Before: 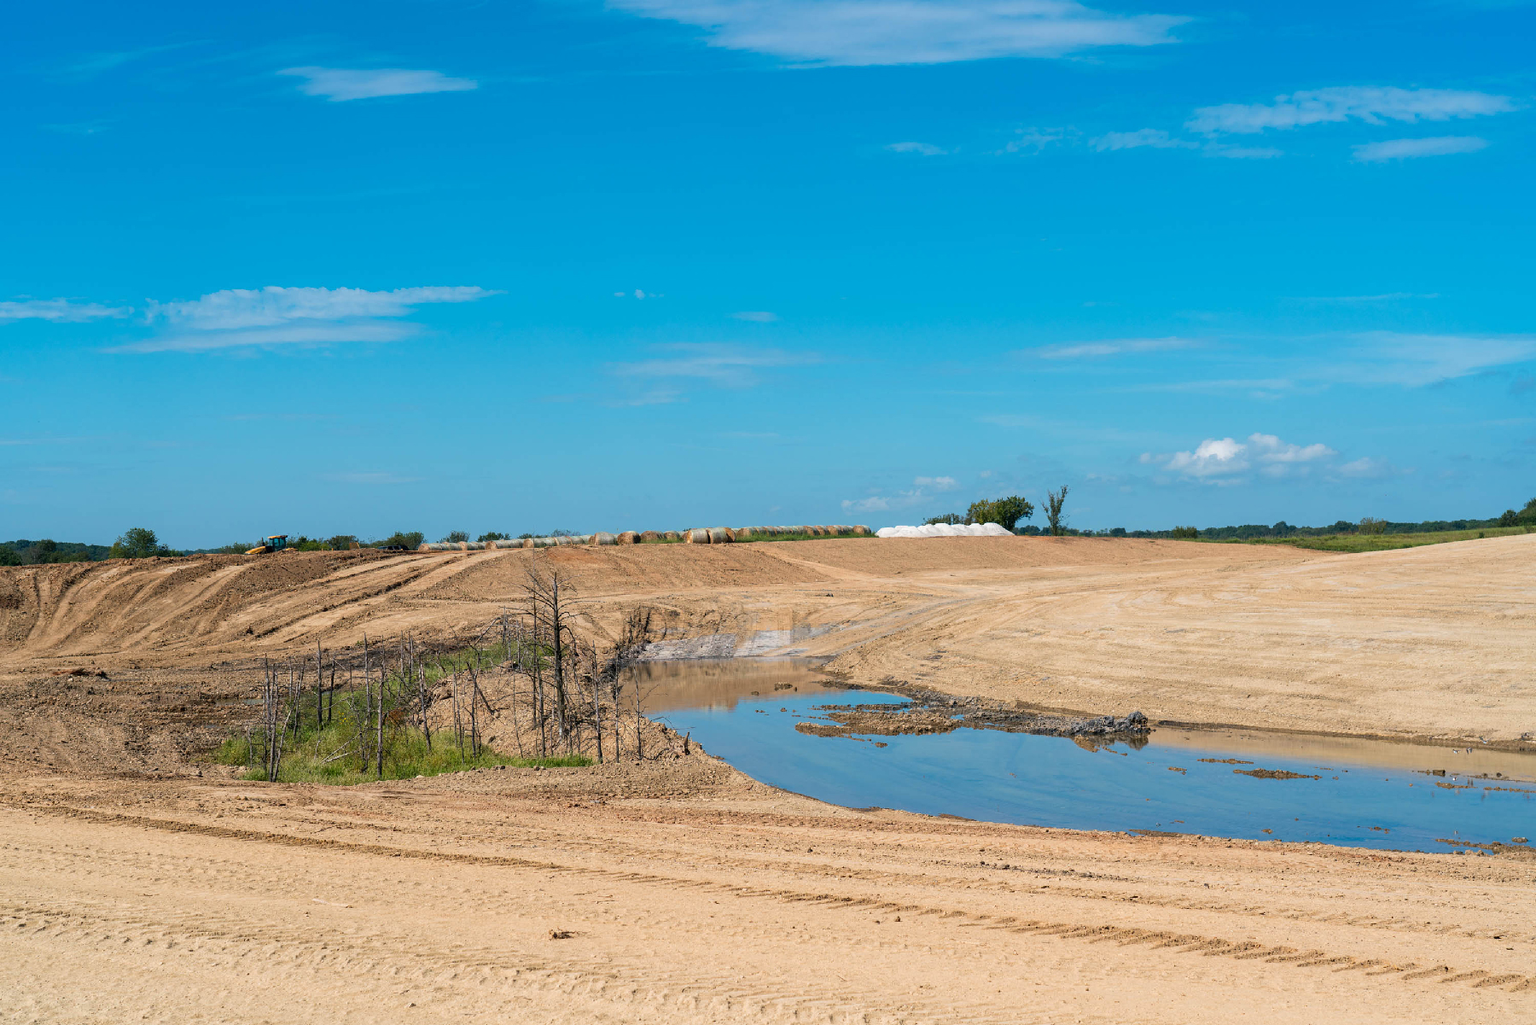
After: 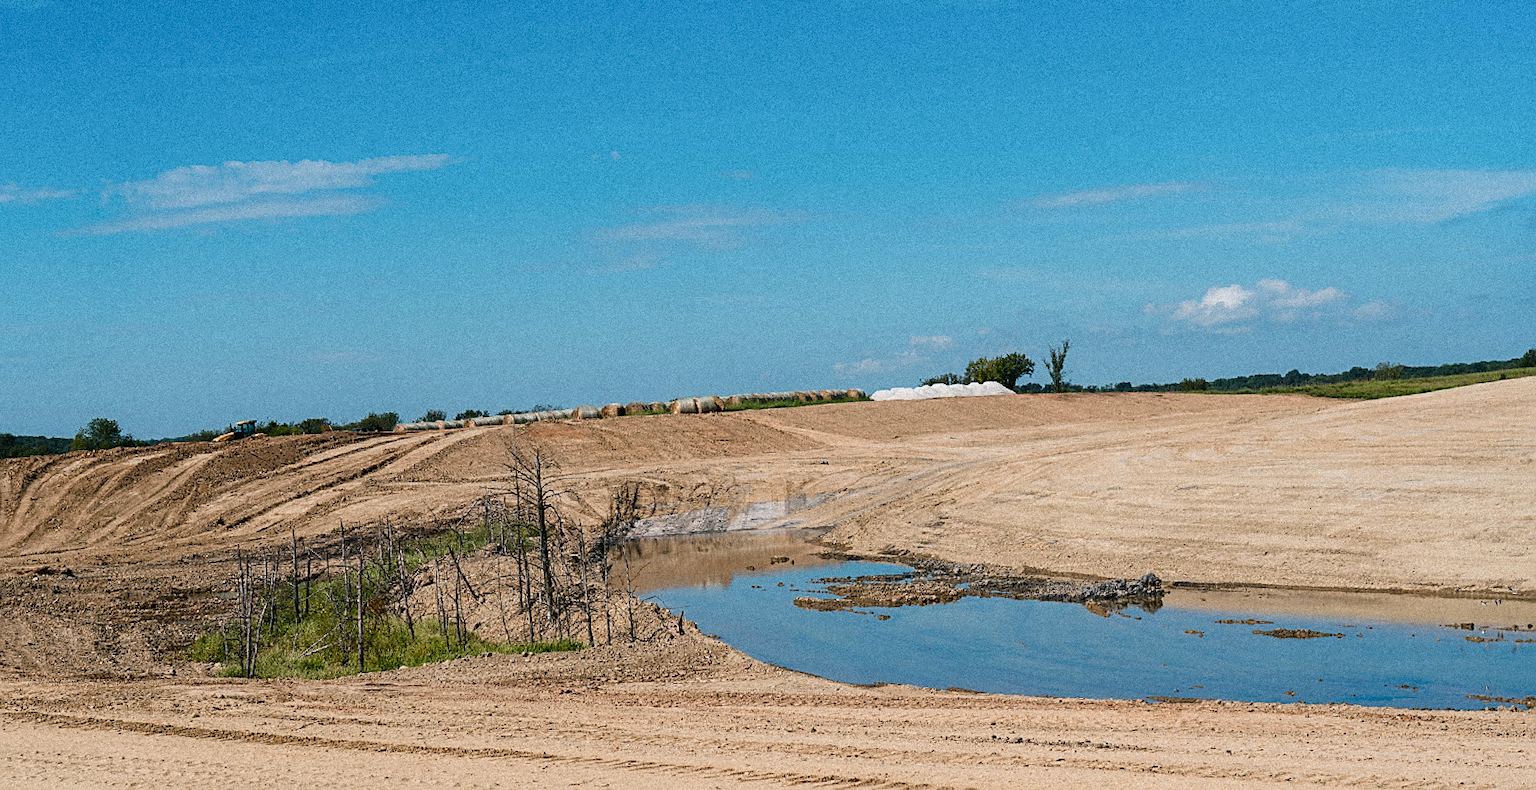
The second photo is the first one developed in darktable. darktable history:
sharpen: on, module defaults
crop and rotate: left 1.814%, top 12.818%, right 0.25%, bottom 9.225%
tone curve: curves: ch0 [(0.016, 0.011) (0.21, 0.113) (0.515, 0.476) (0.78, 0.795) (1, 0.981)], color space Lab, linked channels, preserve colors none
rotate and perspective: rotation -2°, crop left 0.022, crop right 0.978, crop top 0.049, crop bottom 0.951
color balance rgb: shadows lift › chroma 1%, shadows lift › hue 113°, highlights gain › chroma 0.2%, highlights gain › hue 333°, perceptual saturation grading › global saturation 20%, perceptual saturation grading › highlights -50%, perceptual saturation grading › shadows 25%, contrast -10%
grain: strength 35%, mid-tones bias 0%
